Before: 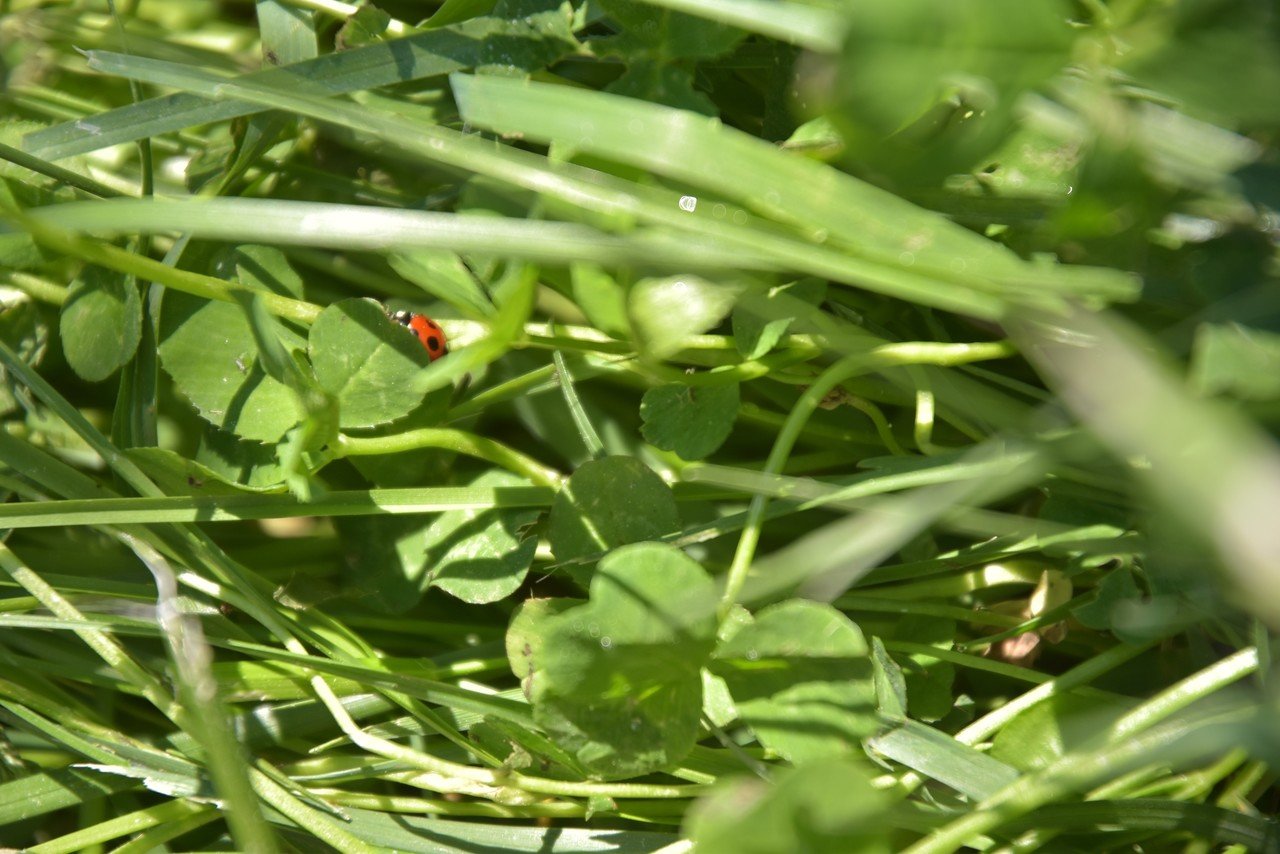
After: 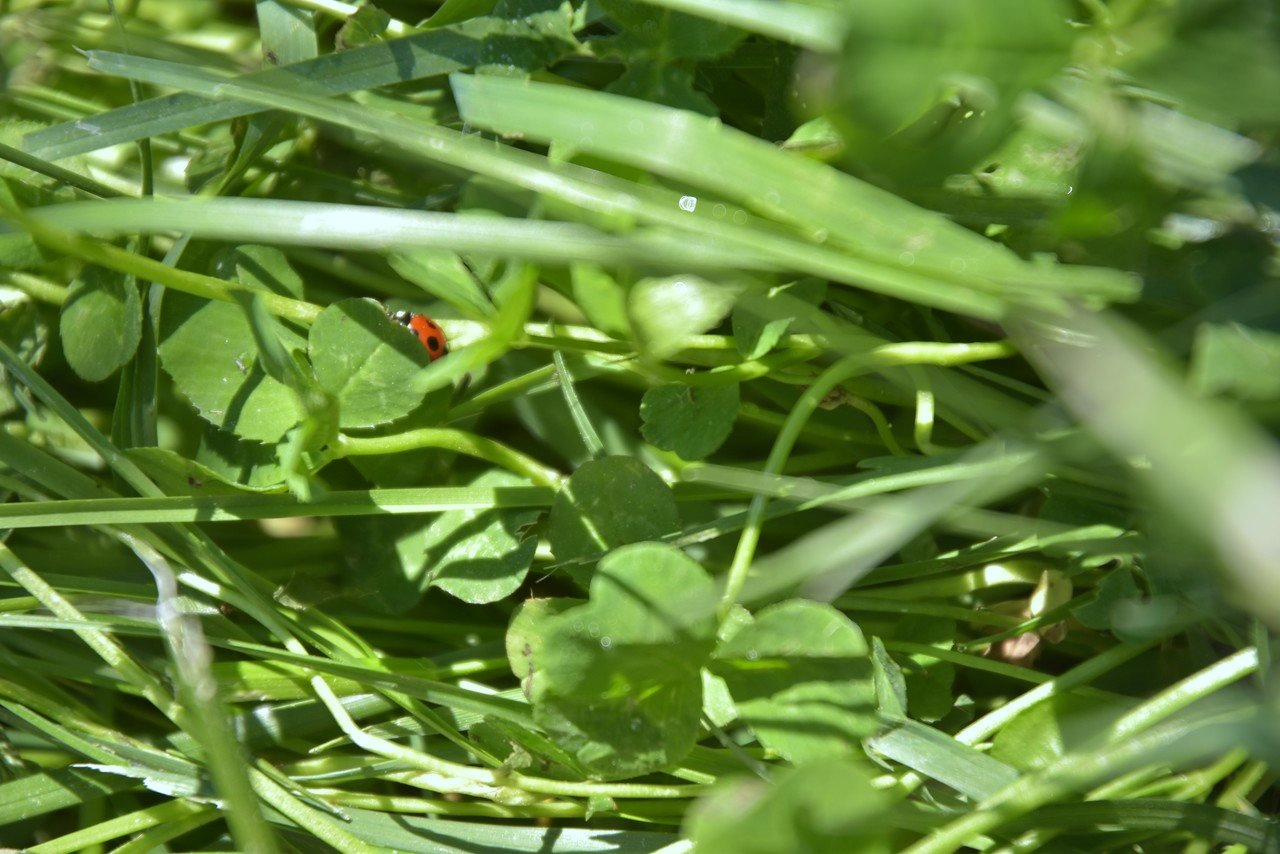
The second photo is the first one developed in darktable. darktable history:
shadows and highlights: shadows 75, highlights -25, soften with gaussian
white balance: red 0.925, blue 1.046
